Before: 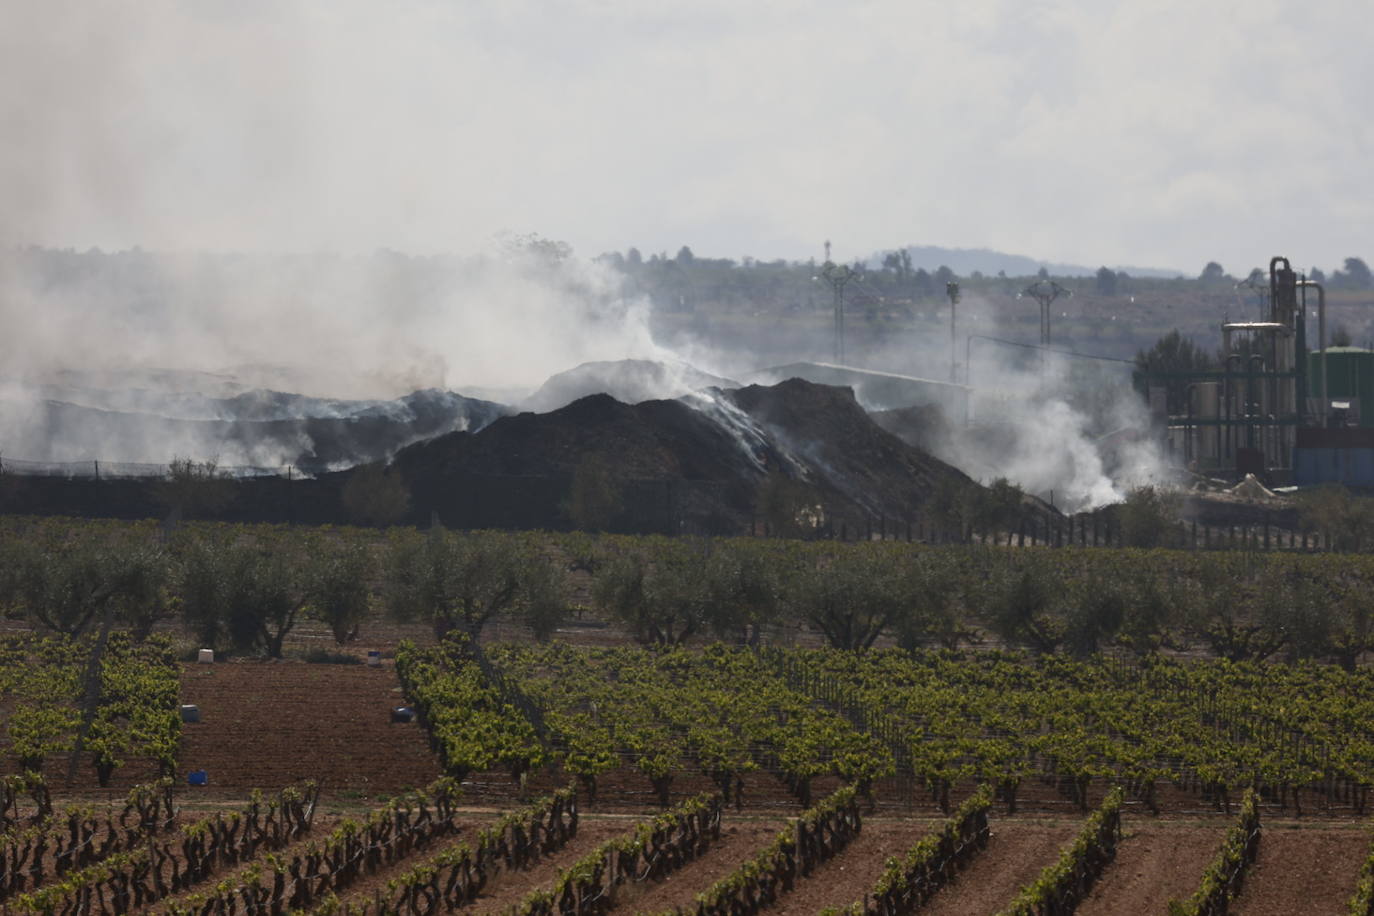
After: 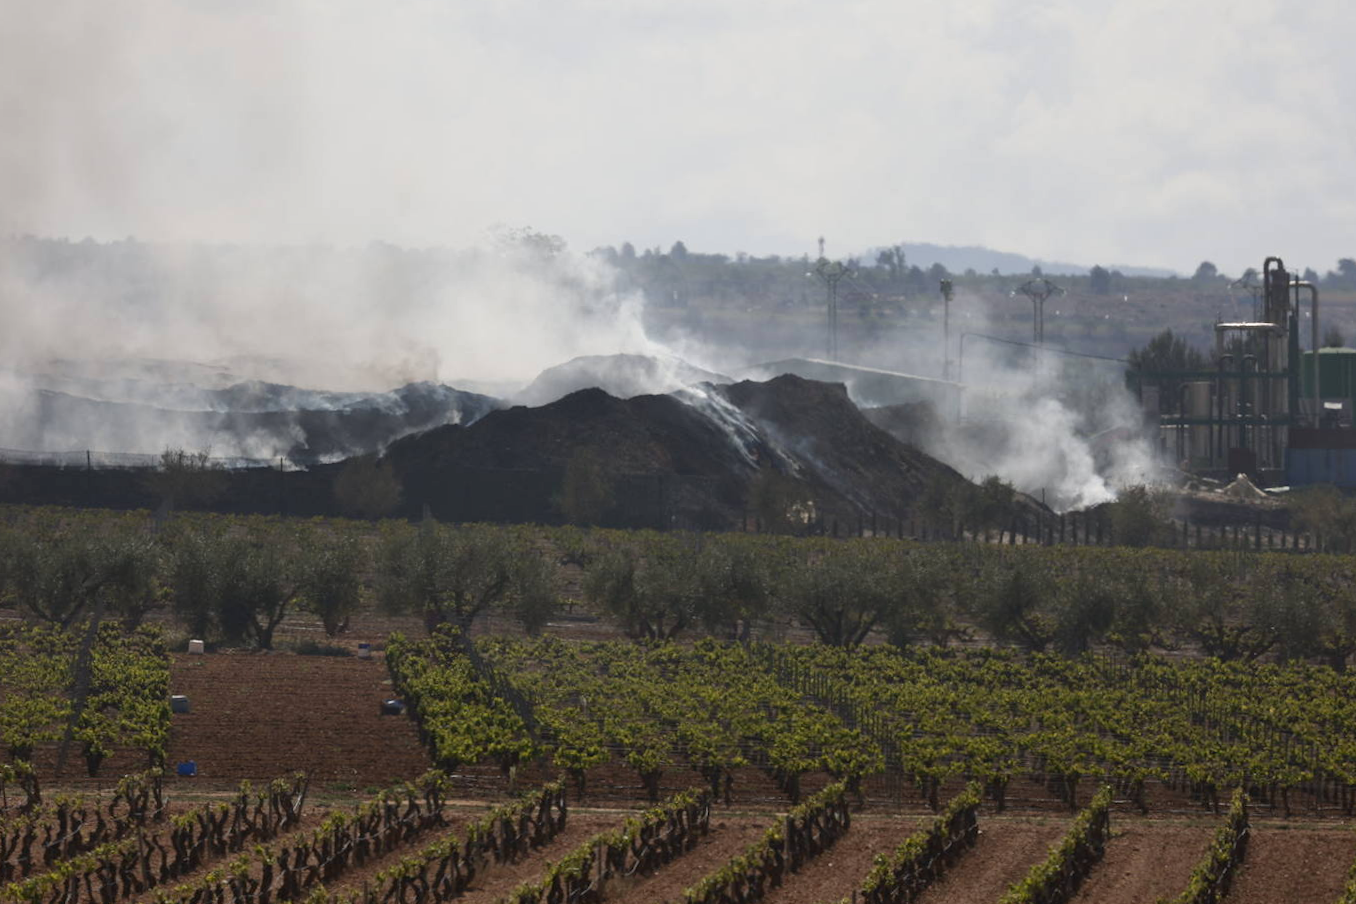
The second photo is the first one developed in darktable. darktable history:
crop and rotate: angle -0.5°
exposure: exposure 0.15 EV, compensate highlight preservation false
